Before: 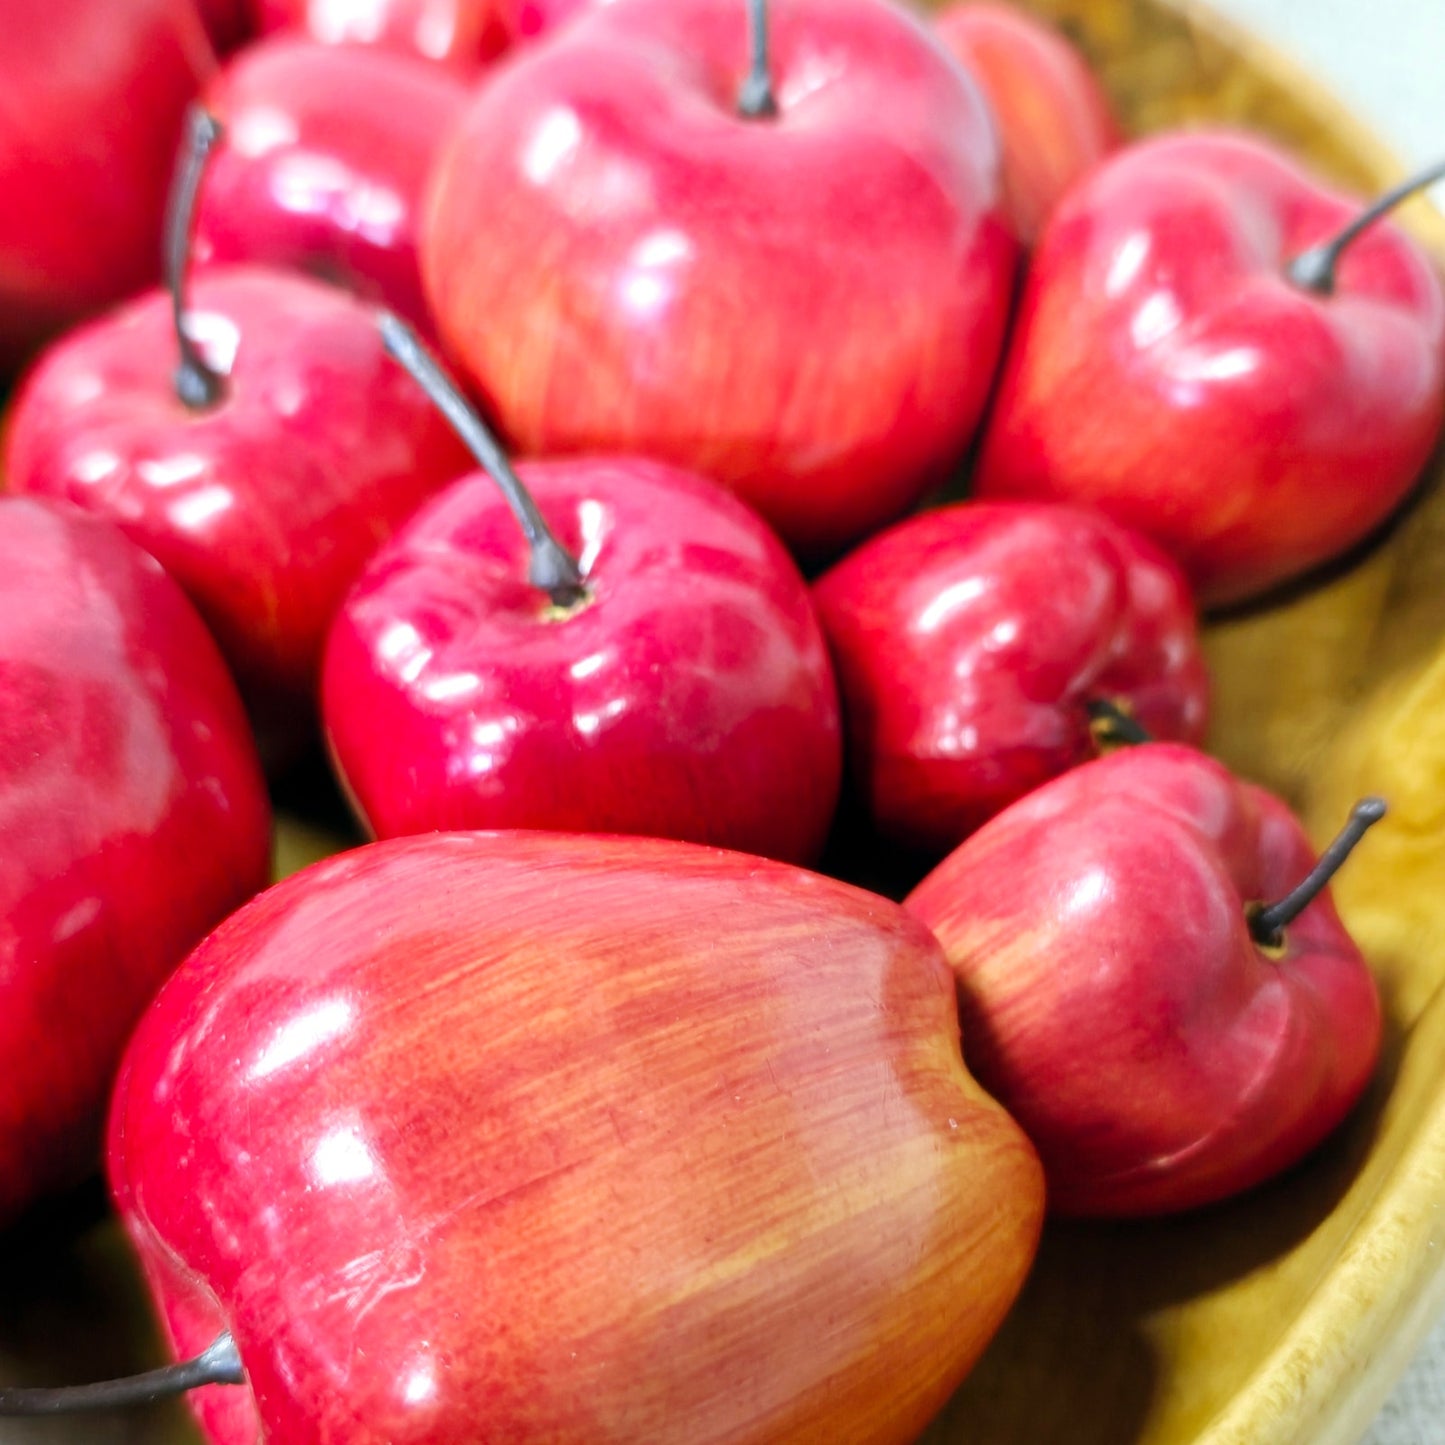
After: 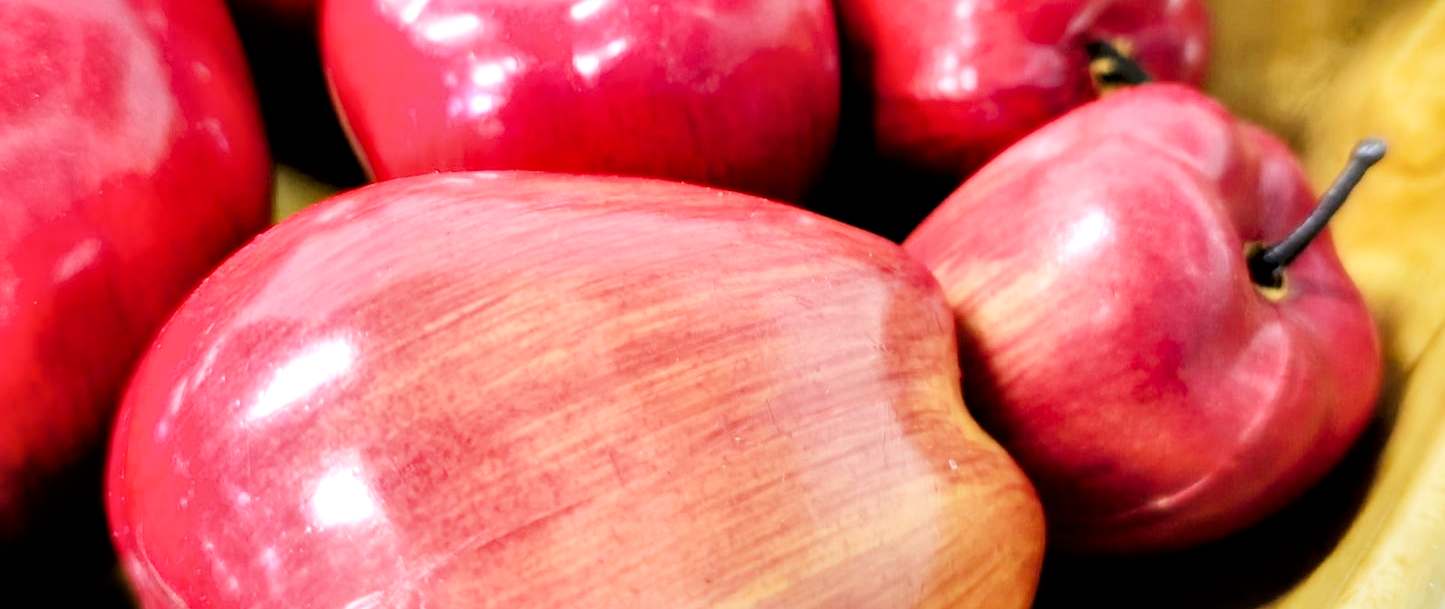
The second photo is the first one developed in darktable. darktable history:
tone equalizer: -8 EV -1.06 EV, -7 EV -1.03 EV, -6 EV -0.866 EV, -5 EV -0.589 EV, -3 EV 0.589 EV, -2 EV 0.847 EV, -1 EV 0.998 EV, +0 EV 1.08 EV, mask exposure compensation -0.496 EV
filmic rgb: black relative exposure -7.65 EV, white relative exposure 4.56 EV, threshold 5.95 EV, hardness 3.61, enable highlight reconstruction true
local contrast: mode bilateral grid, contrast 24, coarseness 59, detail 152%, midtone range 0.2
crop: top 45.64%, bottom 12.188%
